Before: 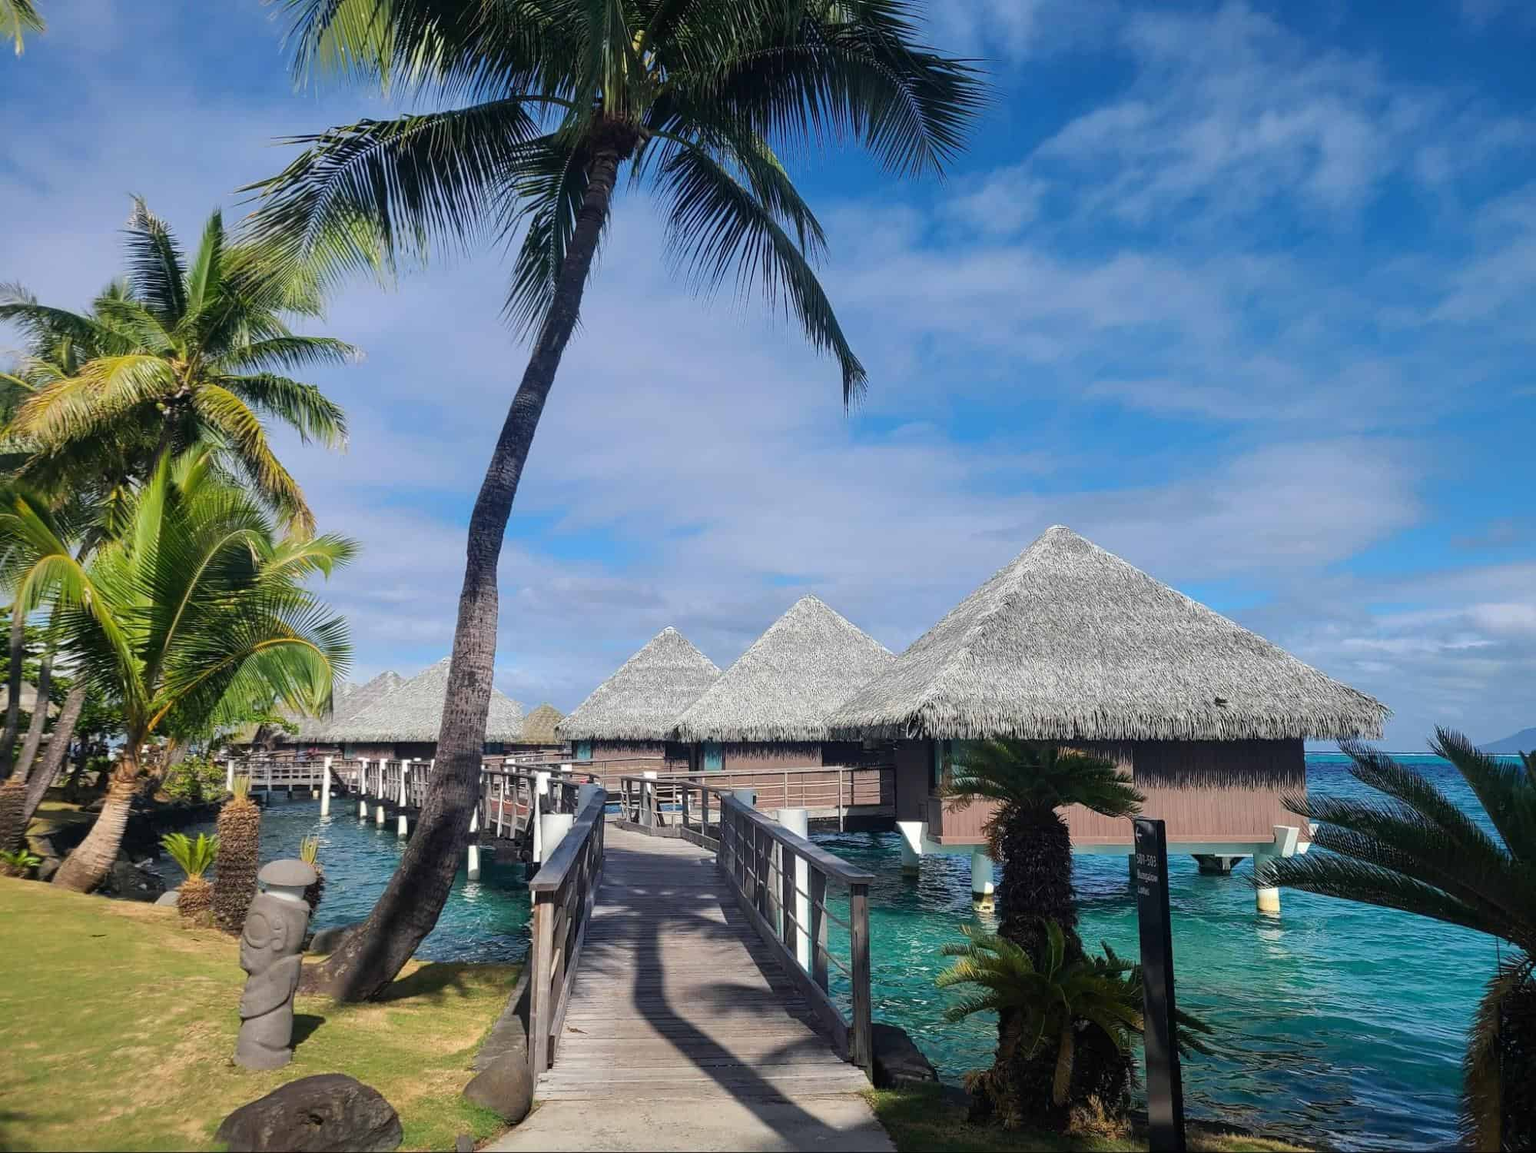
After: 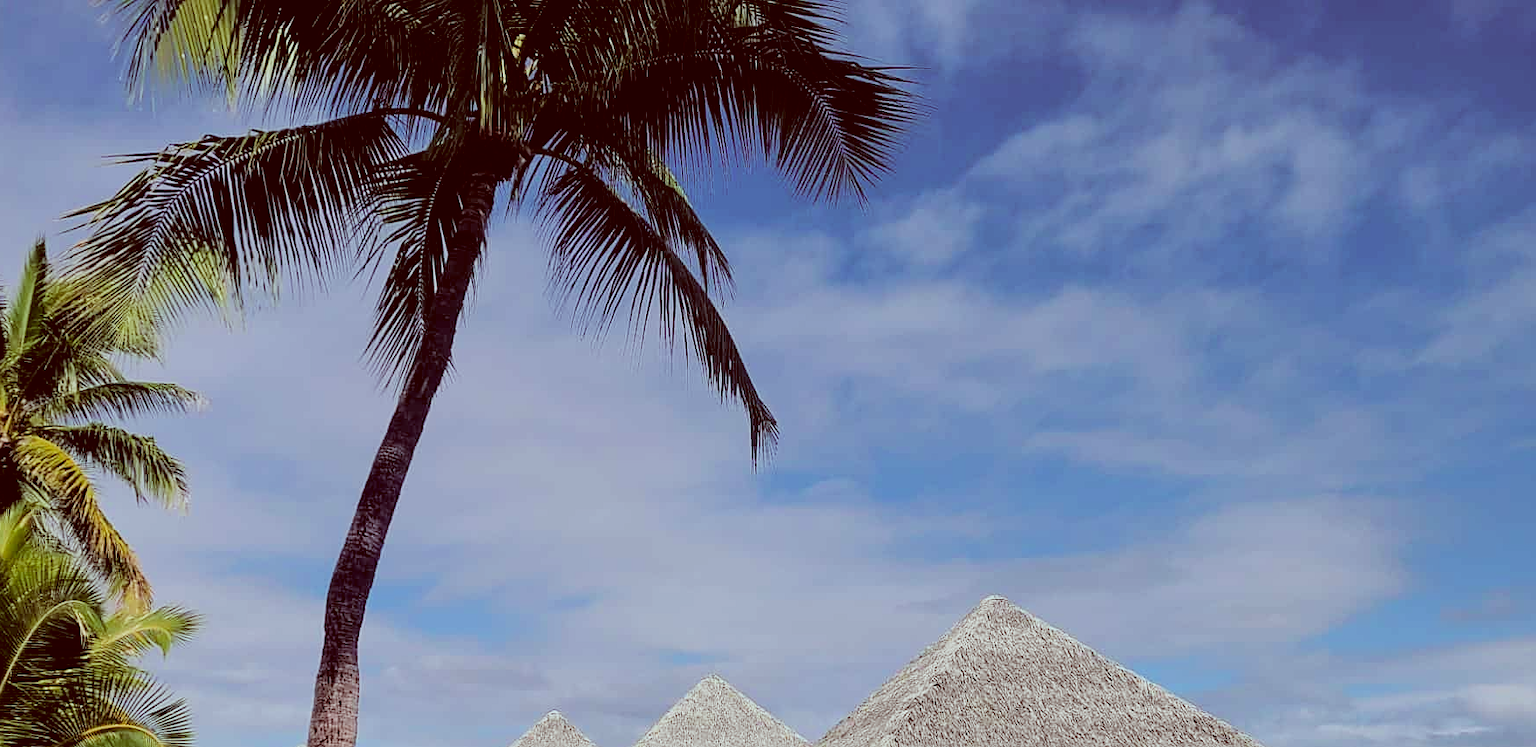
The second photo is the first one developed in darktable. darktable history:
crop and rotate: left 11.812%, bottom 42.776%
white balance: emerald 1
filmic rgb: black relative exposure -5 EV, hardness 2.88, contrast 1.2
color correction: highlights a* -7.23, highlights b* -0.161, shadows a* 20.08, shadows b* 11.73
sharpen: on, module defaults
